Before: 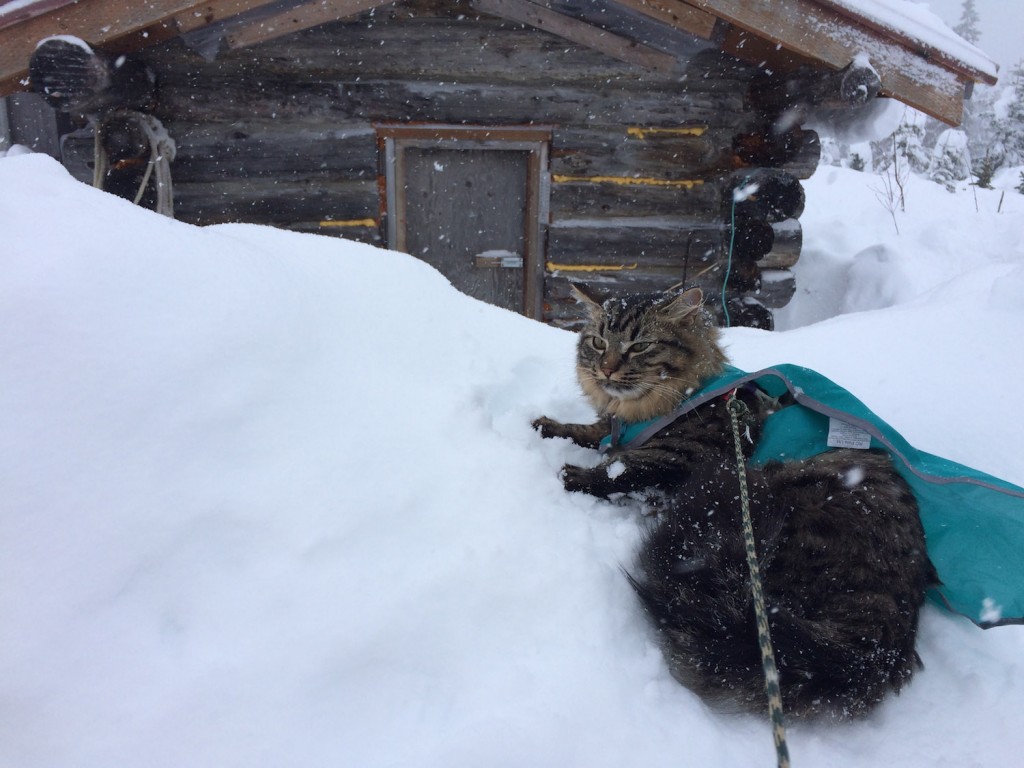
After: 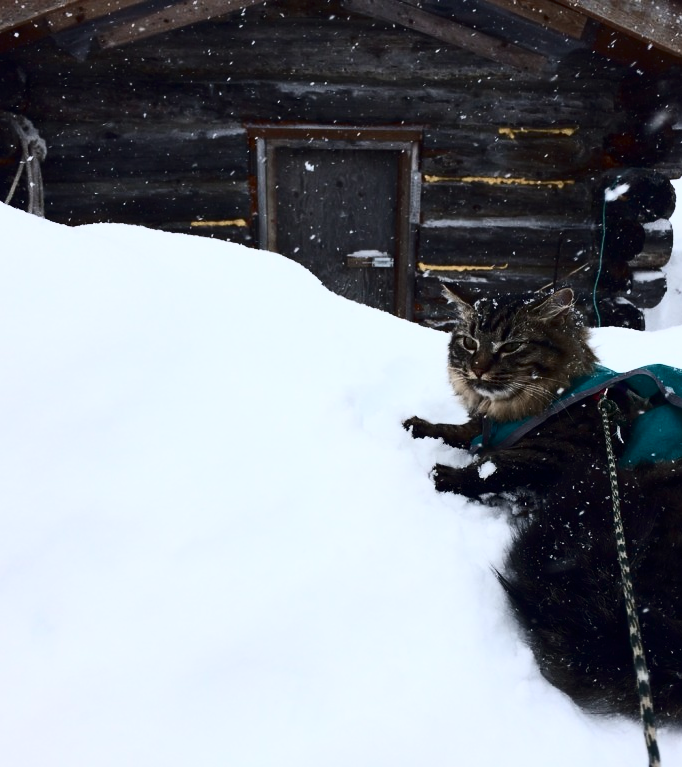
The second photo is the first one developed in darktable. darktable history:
contrast brightness saturation: contrast 0.5, saturation -0.1
crop and rotate: left 12.673%, right 20.66%
